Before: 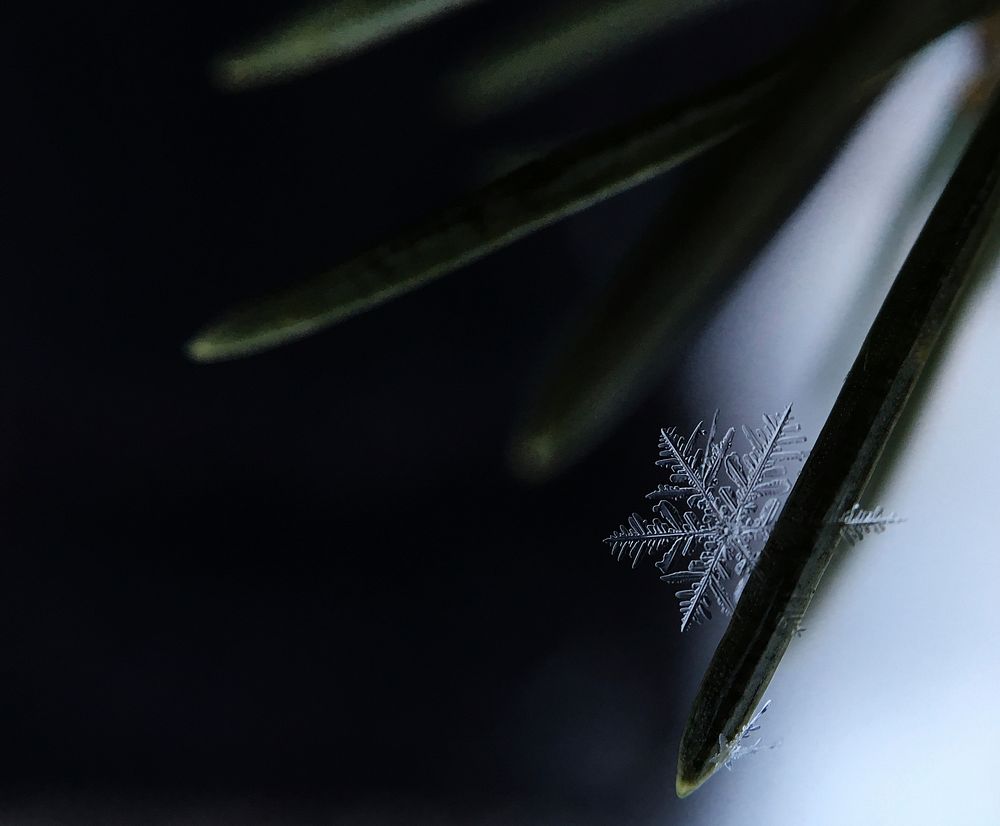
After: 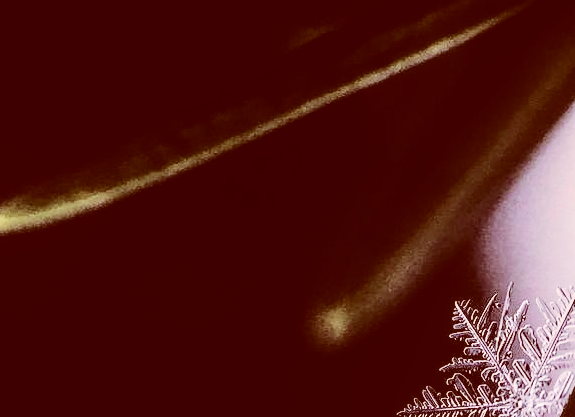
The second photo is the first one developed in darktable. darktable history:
crop: left 20.63%, top 15.442%, right 21.801%, bottom 34.047%
base curve: curves: ch0 [(0, 0.003) (0.001, 0.002) (0.006, 0.004) (0.02, 0.022) (0.048, 0.086) (0.094, 0.234) (0.162, 0.431) (0.258, 0.629) (0.385, 0.8) (0.548, 0.918) (0.751, 0.988) (1, 1)], preserve colors none
tone equalizer: edges refinement/feathering 500, mask exposure compensation -1.57 EV, preserve details no
color correction: highlights a* 9.16, highlights b* 8.69, shadows a* 39.96, shadows b* 39.95, saturation 0.784
contrast brightness saturation: contrast 0.096, brightness 0.301, saturation 0.139
tone curve: curves: ch0 [(0, 0) (0.003, 0.047) (0.011, 0.051) (0.025, 0.061) (0.044, 0.075) (0.069, 0.09) (0.1, 0.102) (0.136, 0.125) (0.177, 0.173) (0.224, 0.226) (0.277, 0.303) (0.335, 0.388) (0.399, 0.469) (0.468, 0.545) (0.543, 0.623) (0.623, 0.695) (0.709, 0.766) (0.801, 0.832) (0.898, 0.905) (1, 1)], color space Lab, independent channels, preserve colors none
local contrast: detail 130%
